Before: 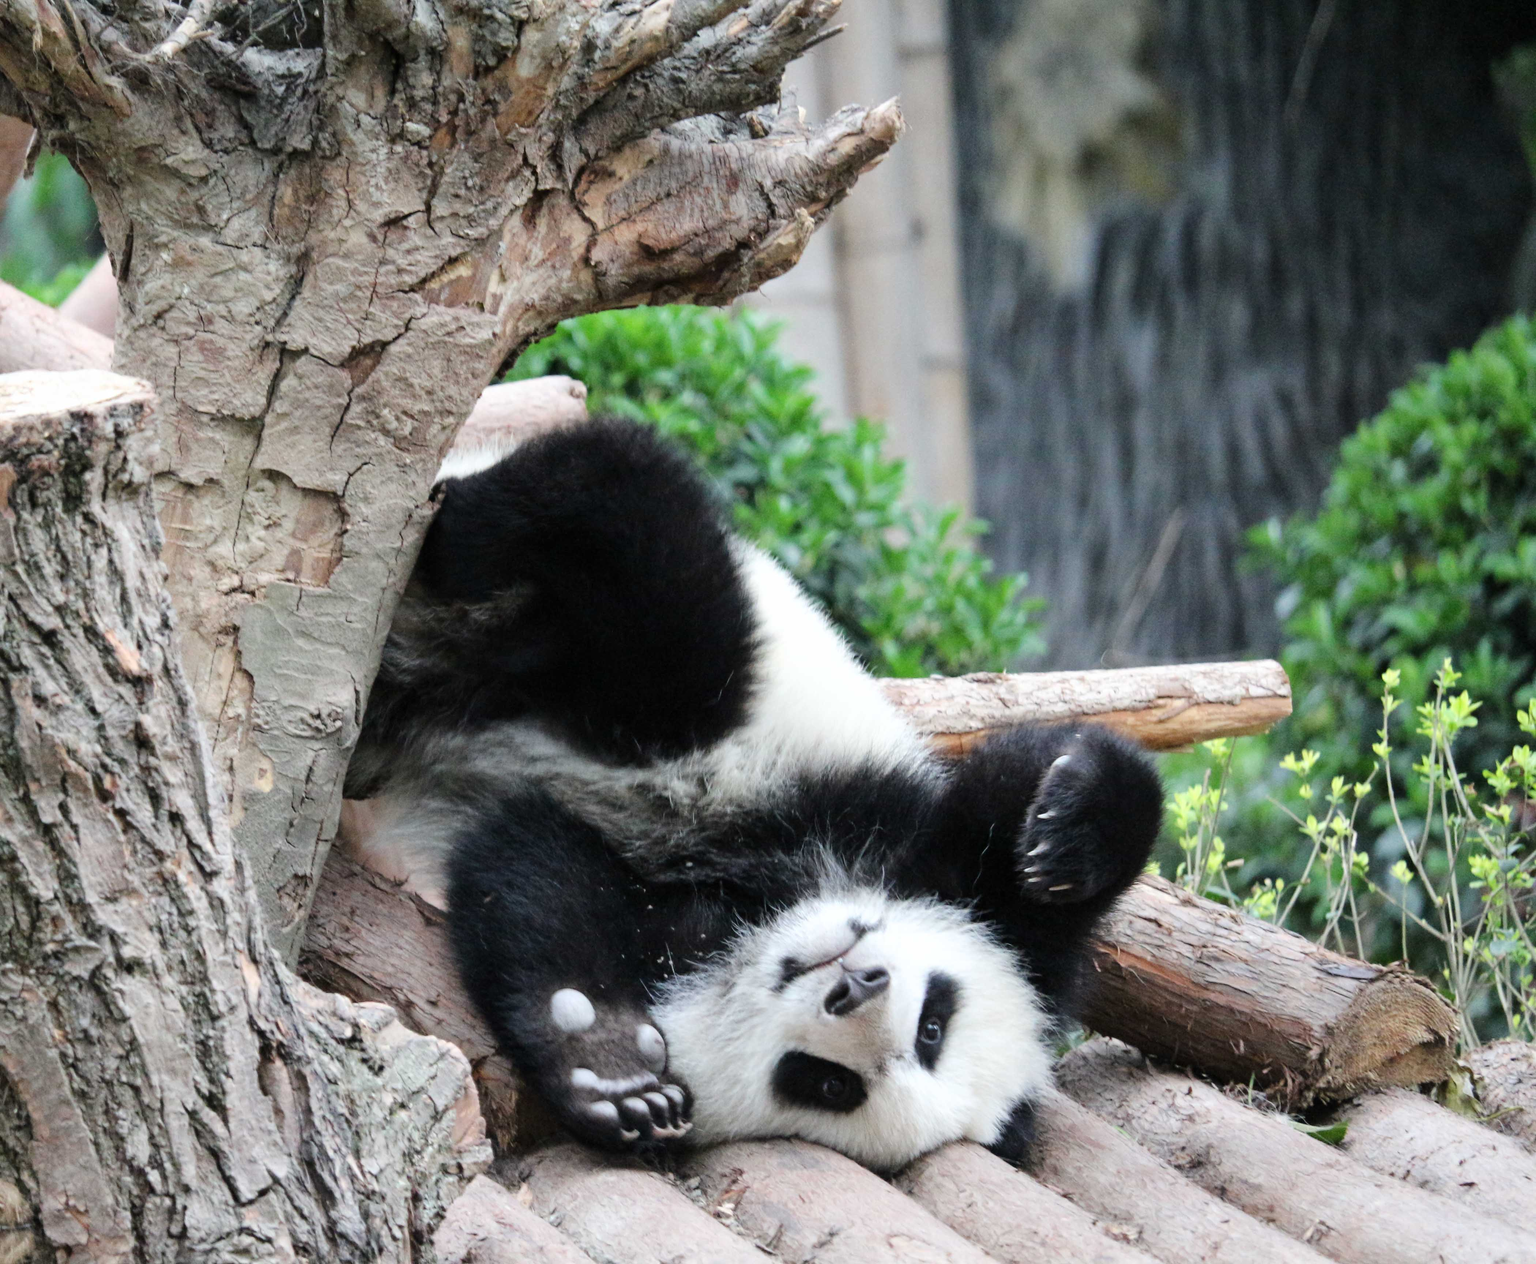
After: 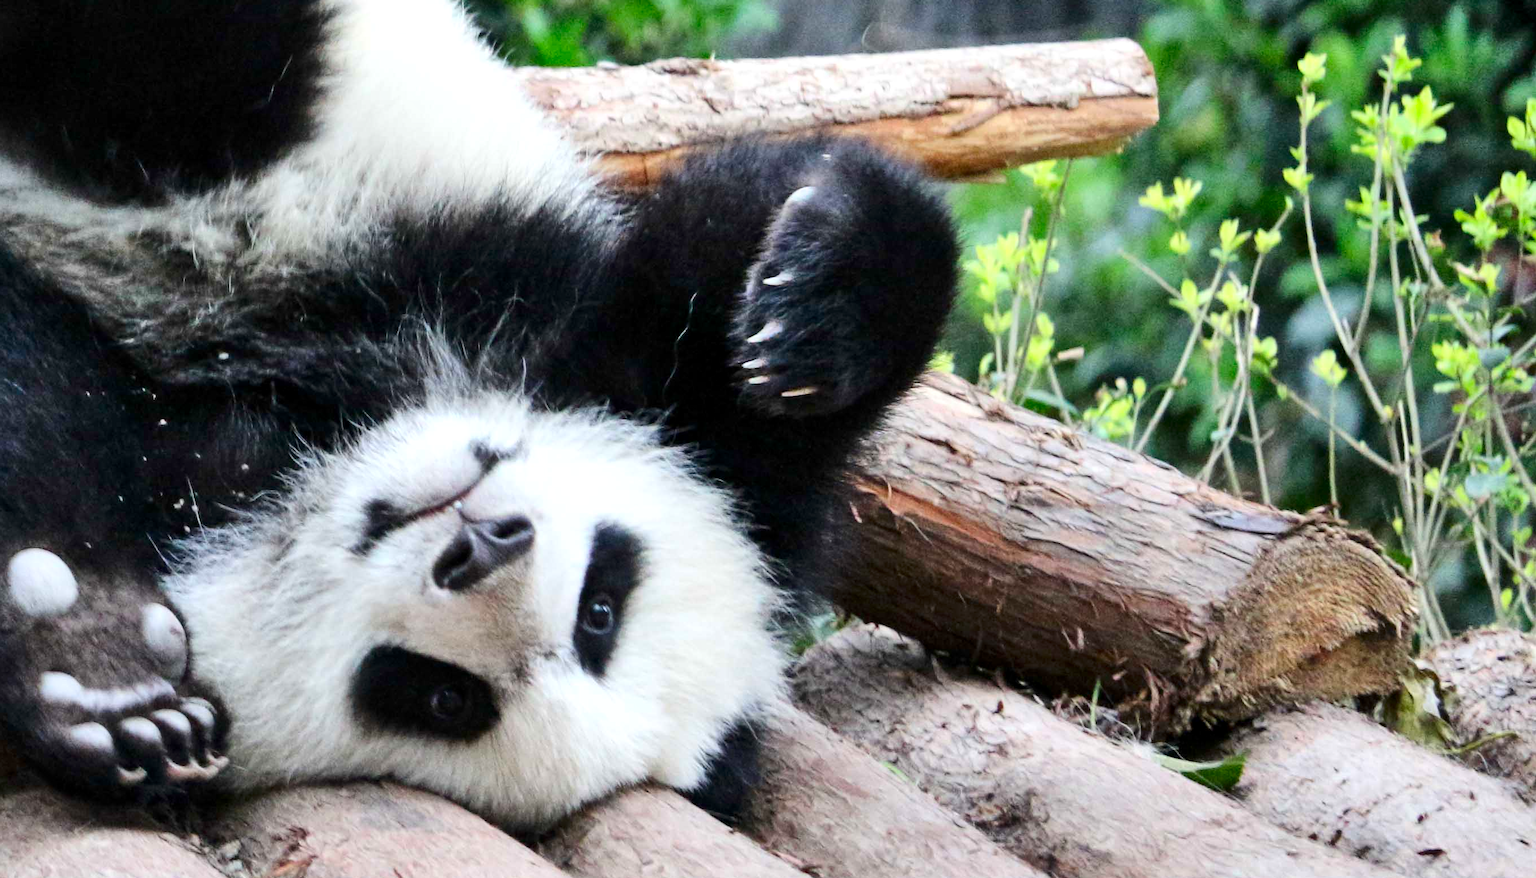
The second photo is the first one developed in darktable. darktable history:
local contrast: highlights 100%, shadows 100%, detail 120%, midtone range 0.2
contrast brightness saturation: contrast 0.18, saturation 0.3
shadows and highlights: low approximation 0.01, soften with gaussian
crop and rotate: left 35.509%, top 50.238%, bottom 4.934%
